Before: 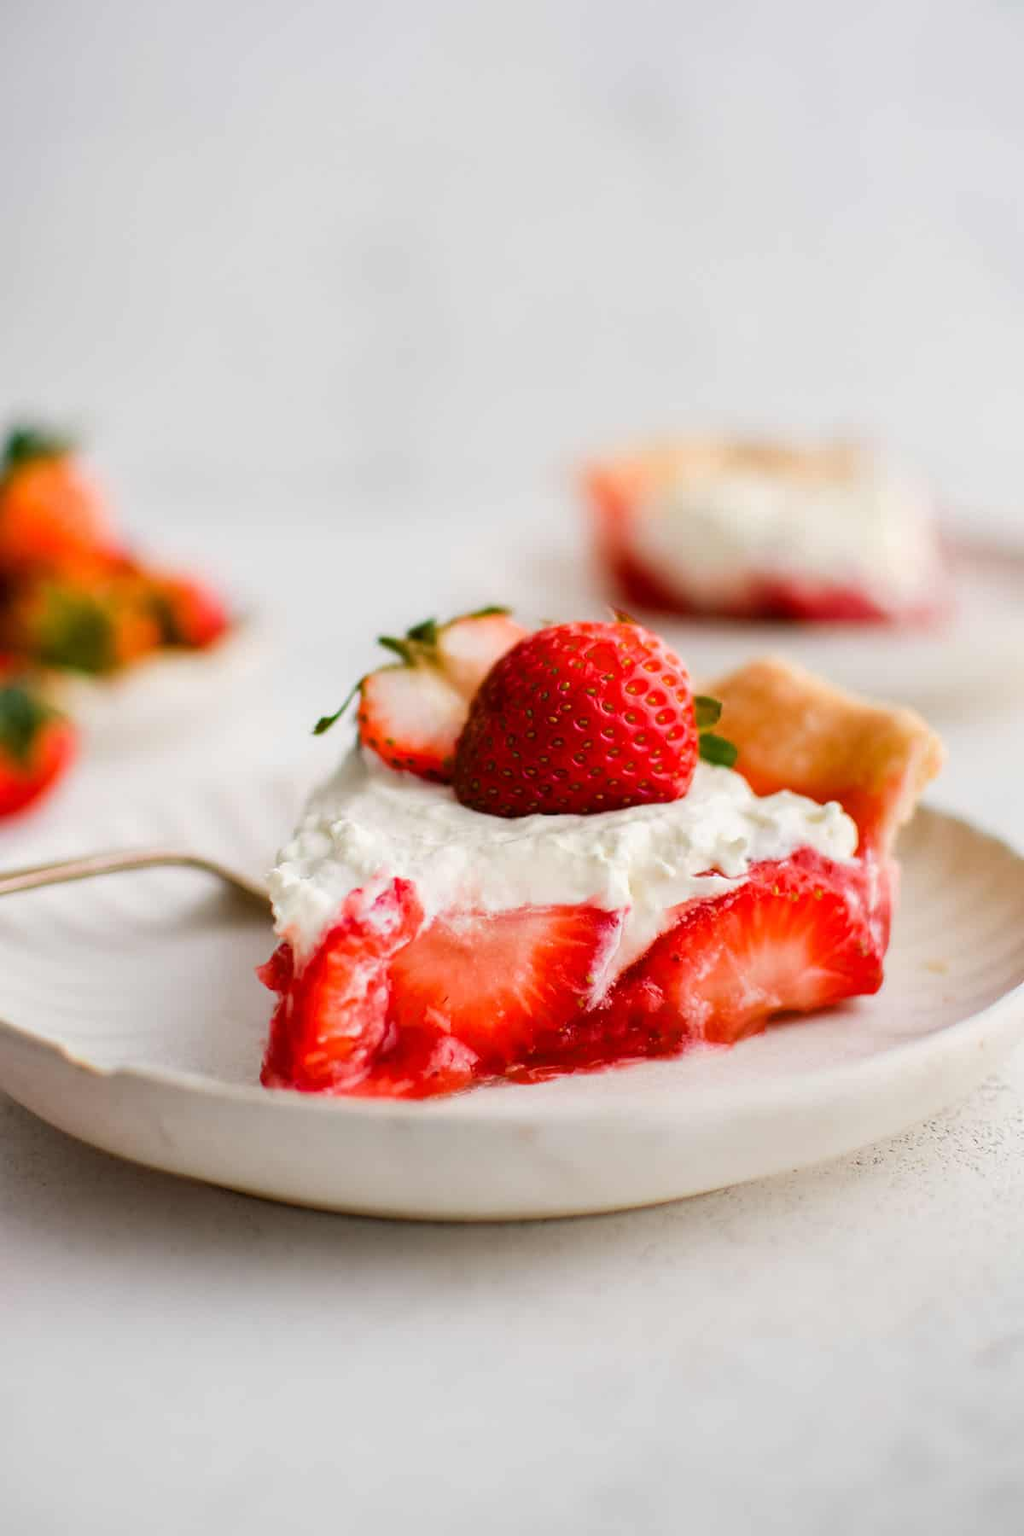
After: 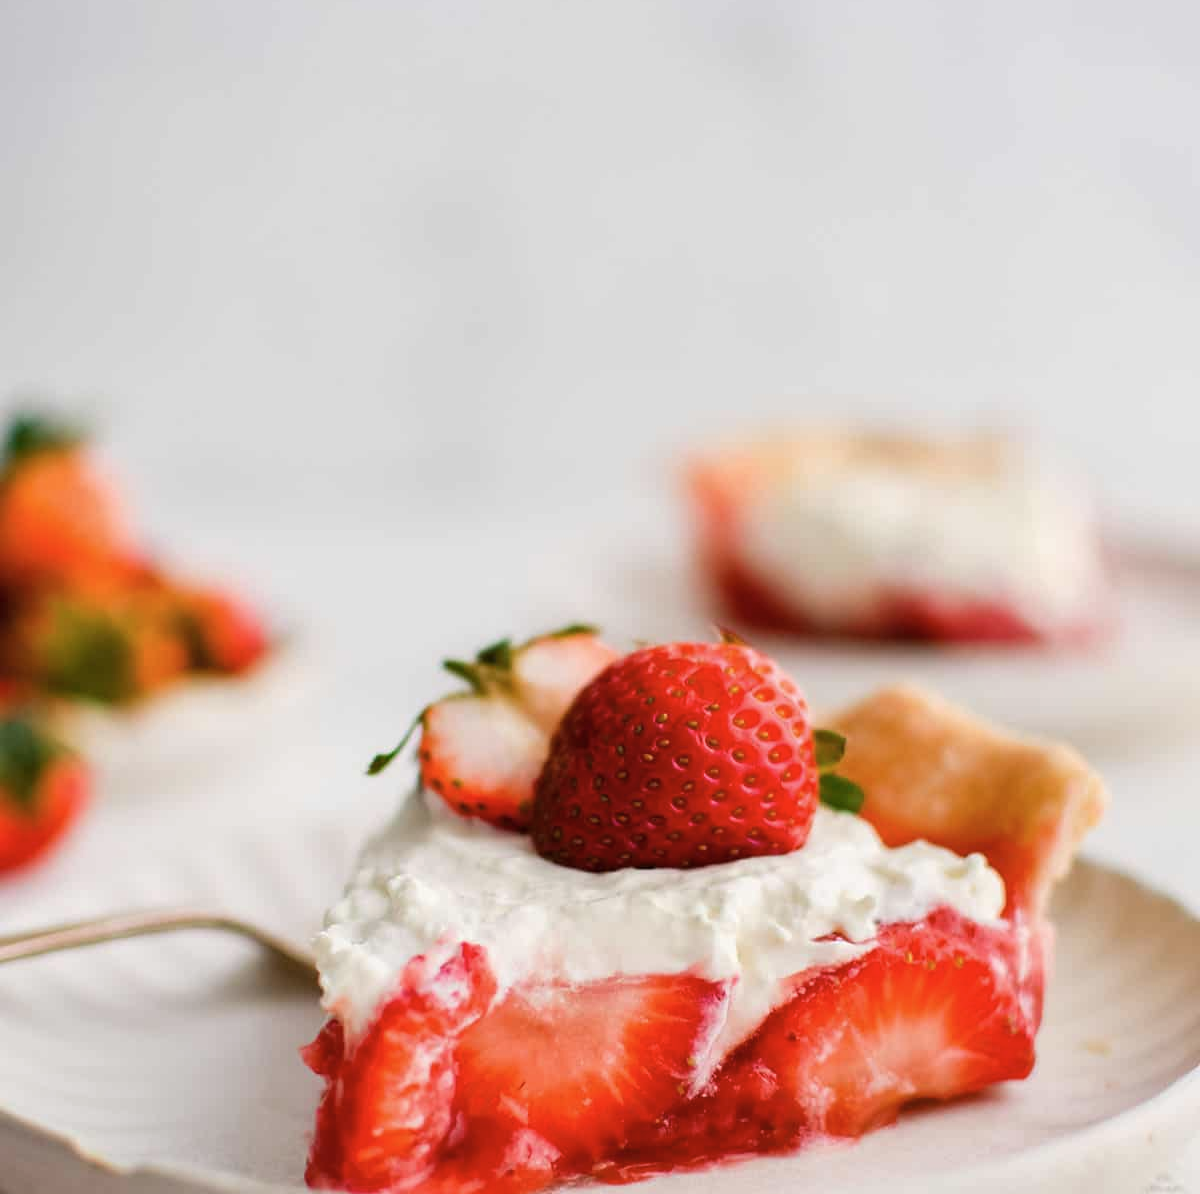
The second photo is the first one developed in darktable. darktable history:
color zones: curves: ch1 [(0, 0.469) (0.01, 0.469) (0.12, 0.446) (0.248, 0.469) (0.5, 0.5) (0.748, 0.5) (0.99, 0.469) (1, 0.469)]
local contrast: mode bilateral grid, contrast 20, coarseness 51, detail 102%, midtone range 0.2
crop and rotate: top 4.78%, bottom 28.844%
